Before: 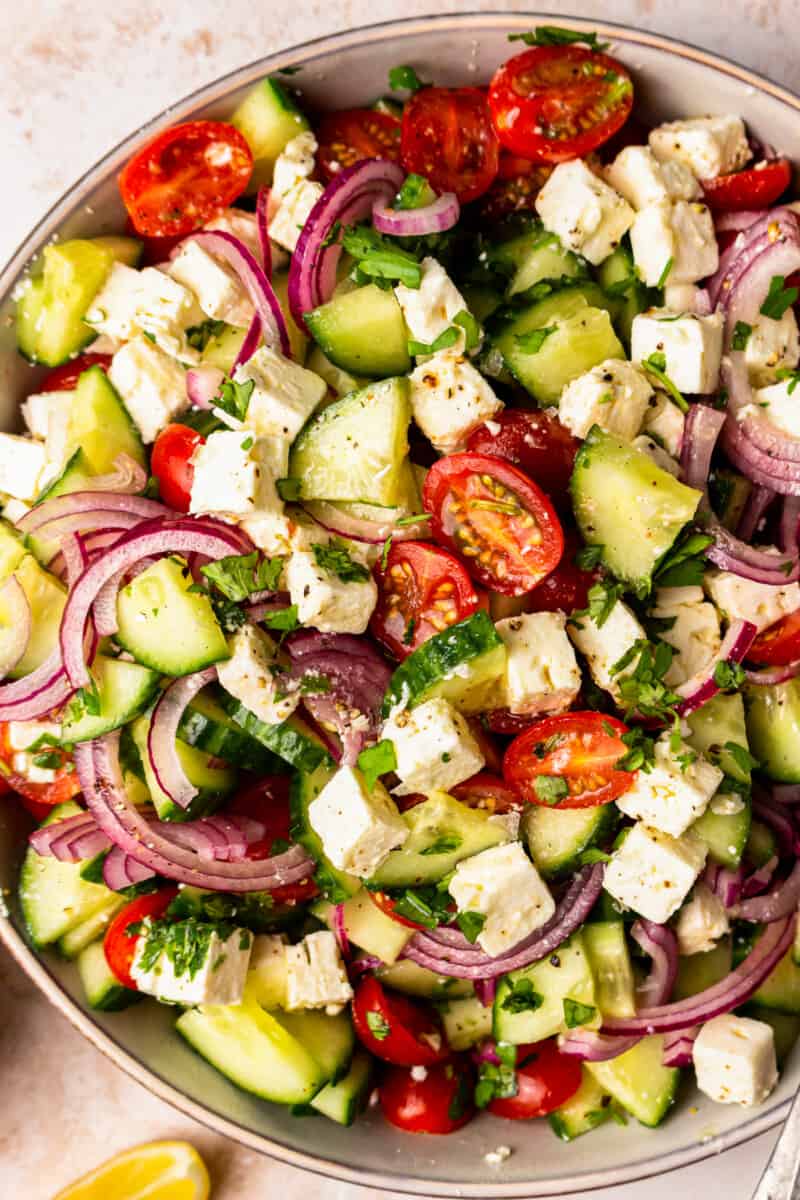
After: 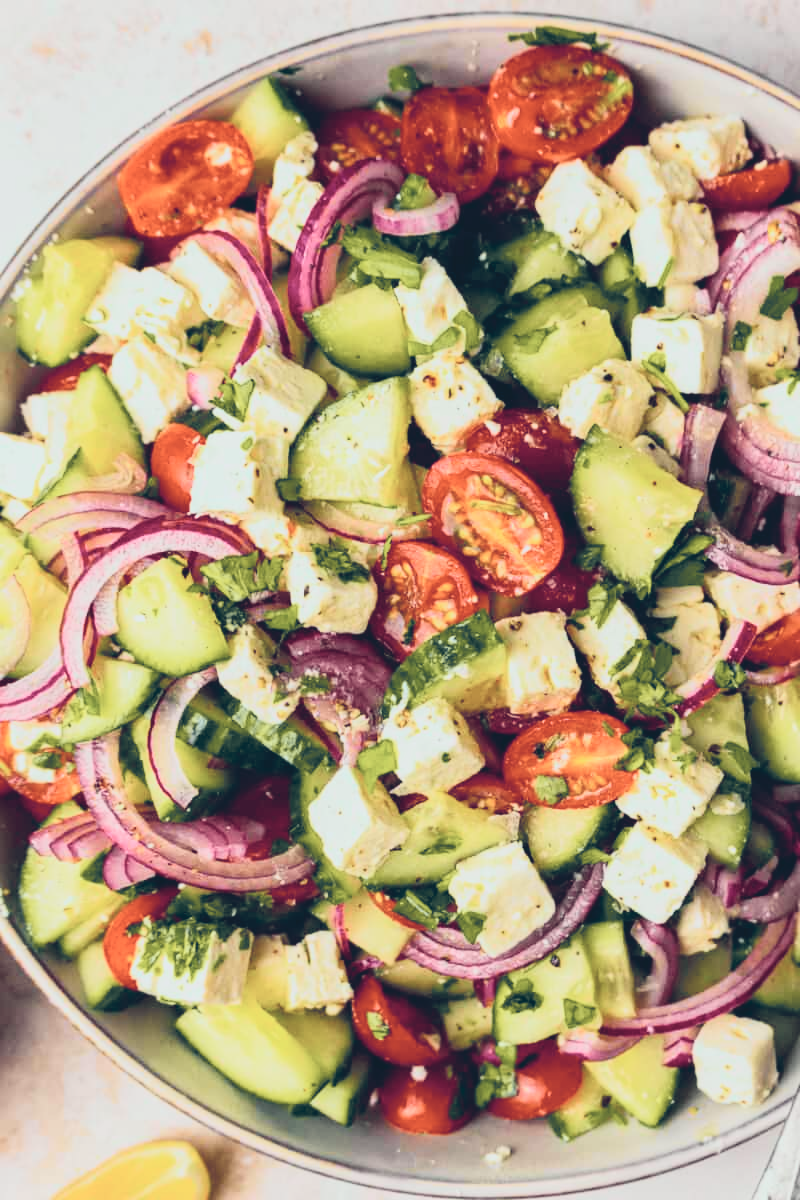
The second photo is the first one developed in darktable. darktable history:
color balance rgb: shadows lift › chroma 4.261%, shadows lift › hue 254.98°, highlights gain › chroma 0.147%, highlights gain › hue 332.56°, global offset › luminance 0.399%, global offset › chroma 0.21%, global offset › hue 255.2°, perceptual saturation grading › global saturation 15.362%, perceptual saturation grading › highlights -19.438%, perceptual saturation grading › shadows 19.184%
contrast brightness saturation: contrast -0.242, saturation -0.434
tone curve: curves: ch0 [(0, 0.036) (0.037, 0.042) (0.184, 0.146) (0.438, 0.521) (0.54, 0.668) (0.698, 0.835) (0.856, 0.92) (1, 0.98)]; ch1 [(0, 0) (0.393, 0.415) (0.447, 0.448) (0.482, 0.459) (0.509, 0.496) (0.527, 0.525) (0.571, 0.602) (0.619, 0.671) (0.715, 0.729) (1, 1)]; ch2 [(0, 0) (0.369, 0.388) (0.449, 0.454) (0.499, 0.5) (0.521, 0.517) (0.53, 0.544) (0.561, 0.607) (0.674, 0.735) (1, 1)], color space Lab, independent channels, preserve colors none
